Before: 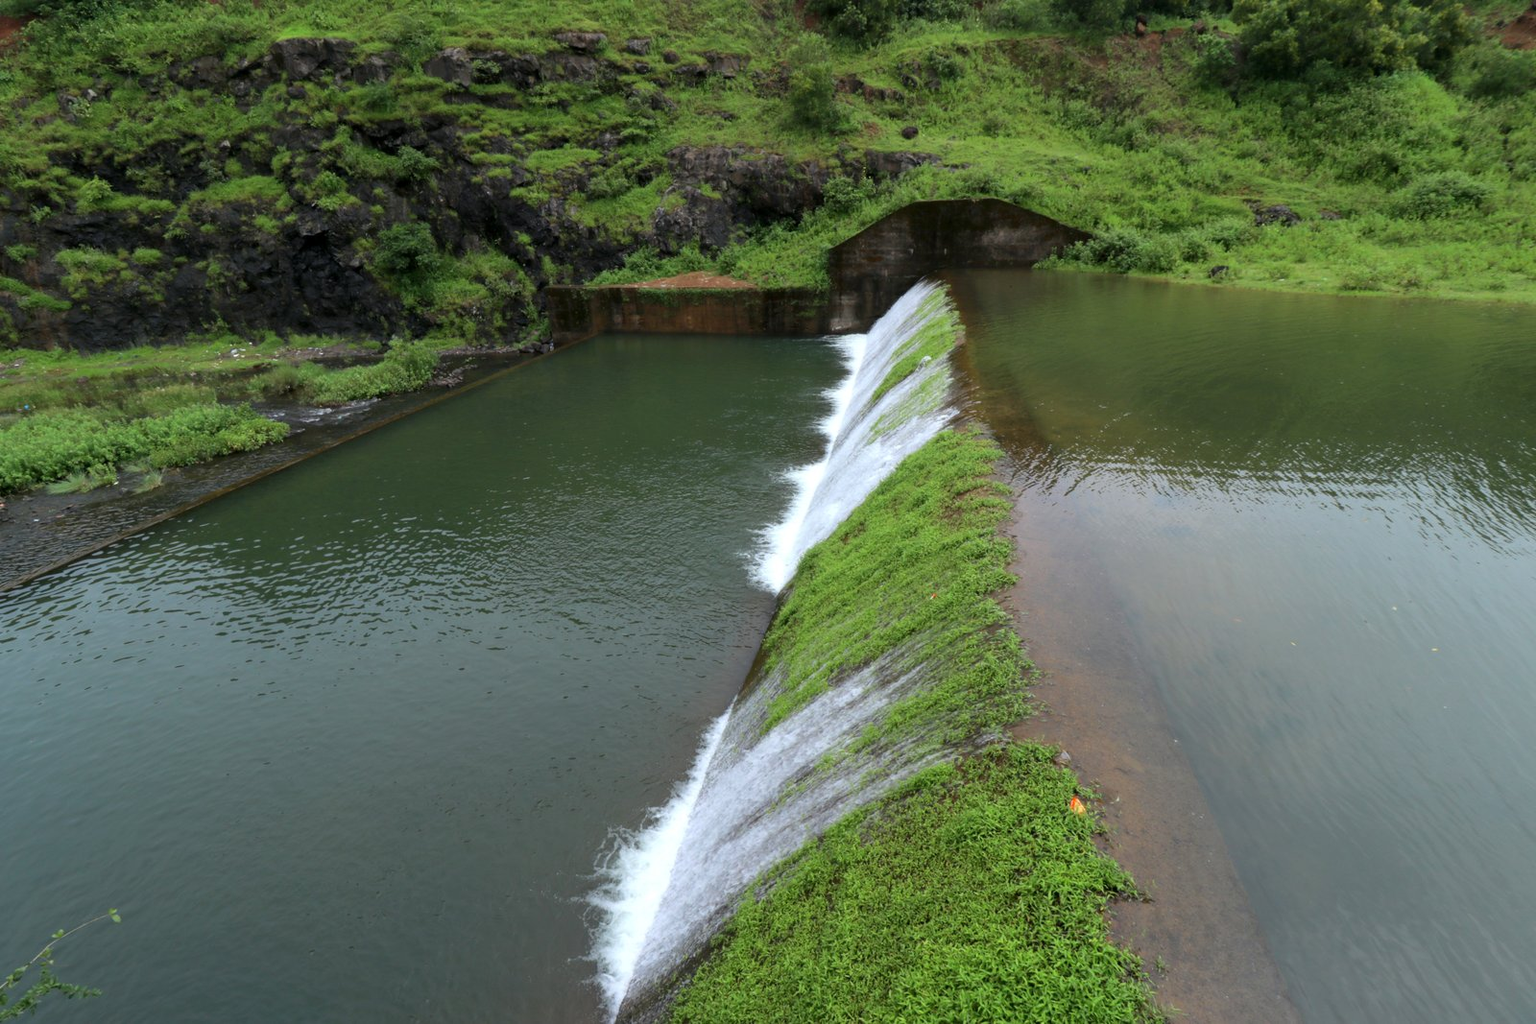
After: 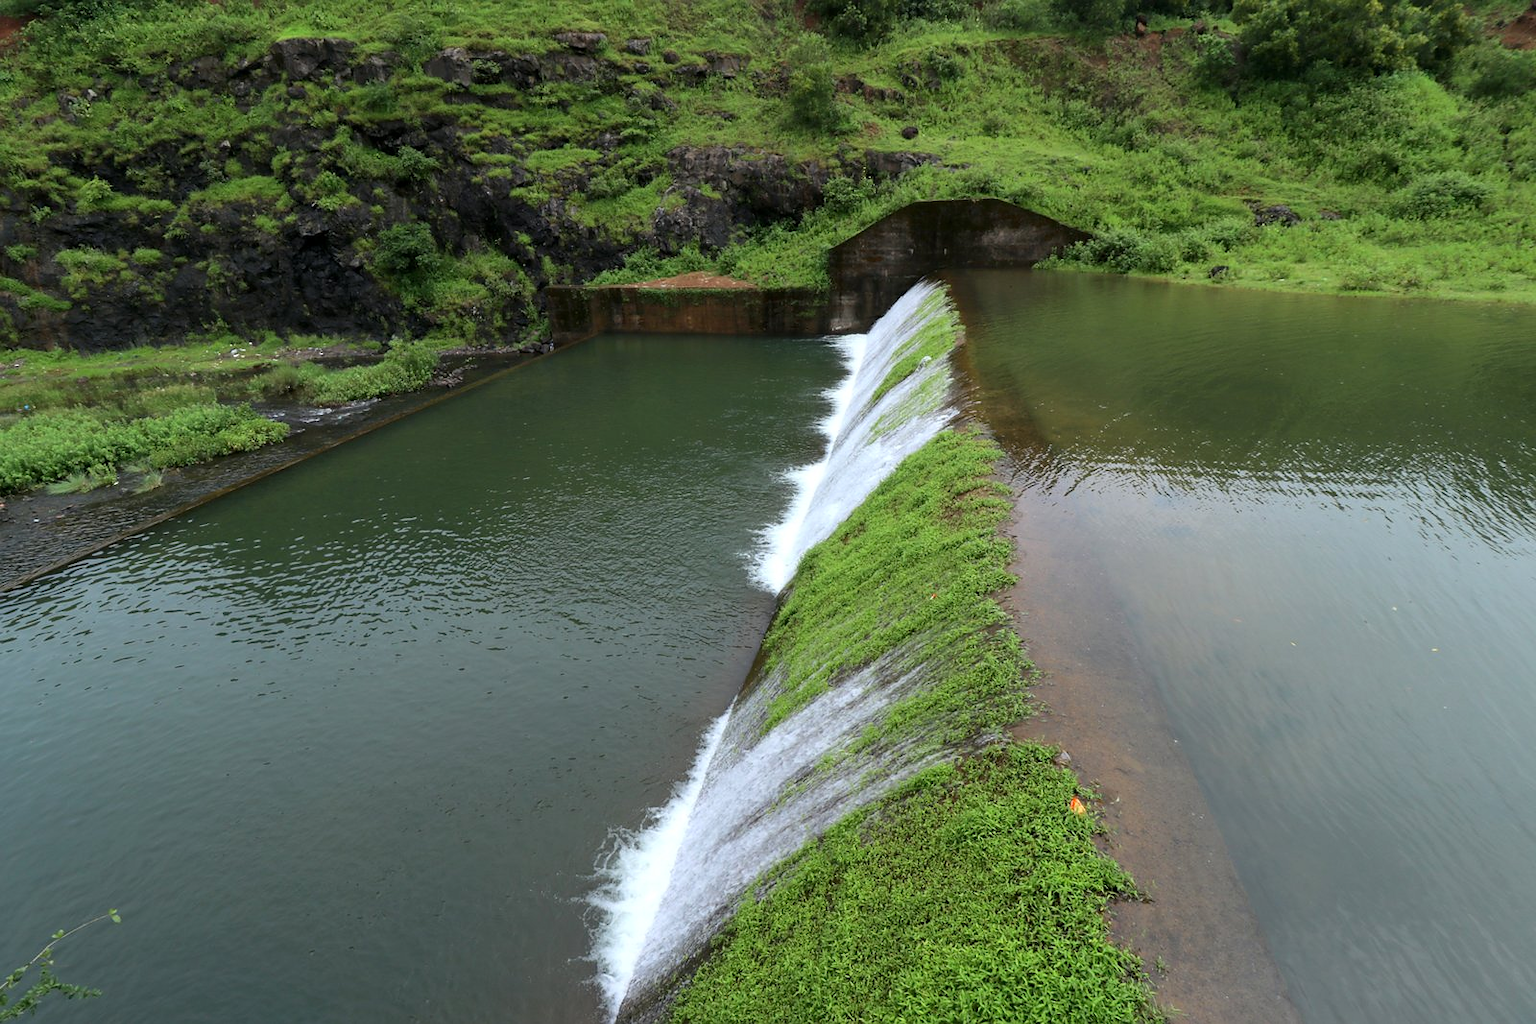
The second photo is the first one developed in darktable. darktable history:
sharpen: radius 1
exposure: compensate highlight preservation false
contrast brightness saturation: contrast 0.1, brightness 0.02, saturation 0.02
